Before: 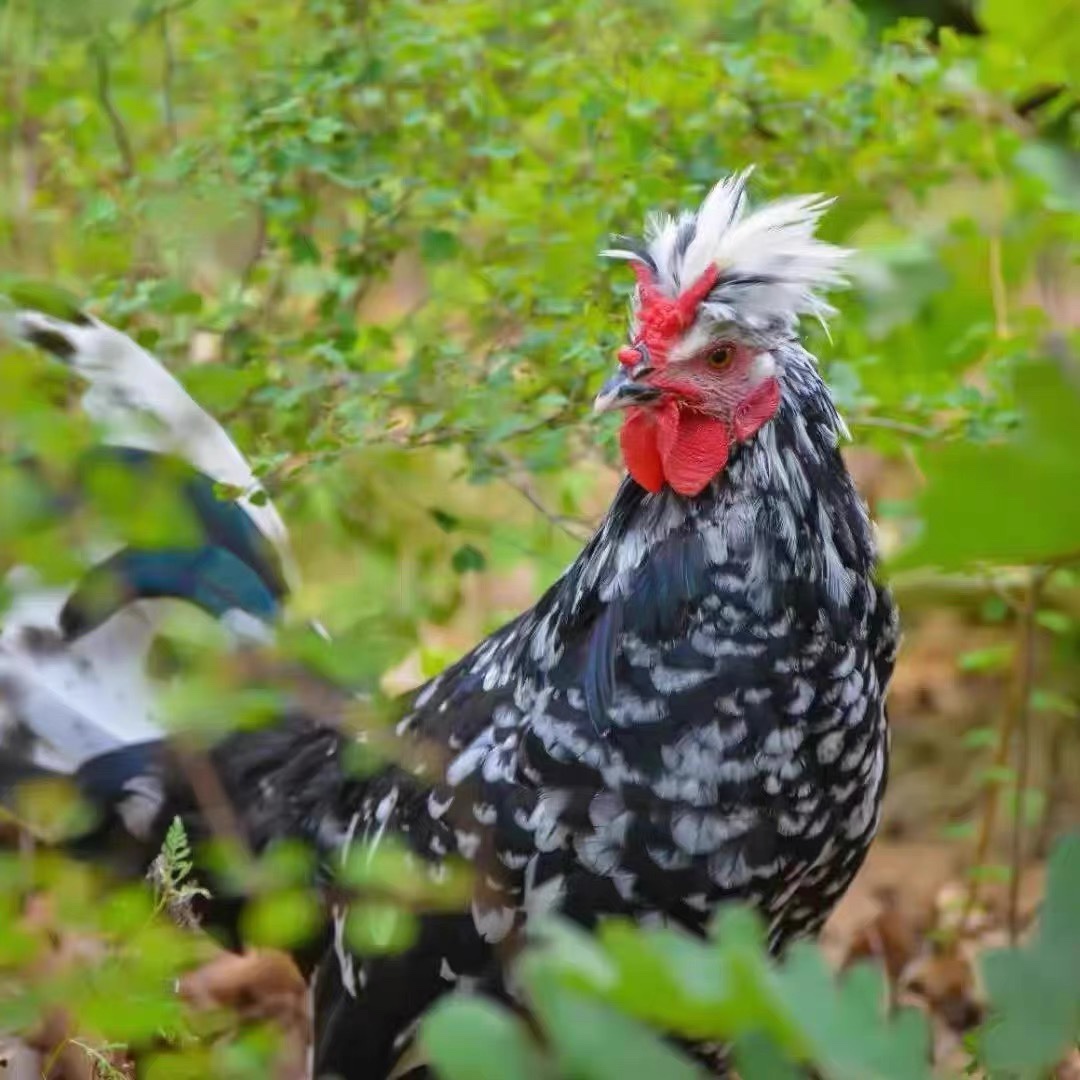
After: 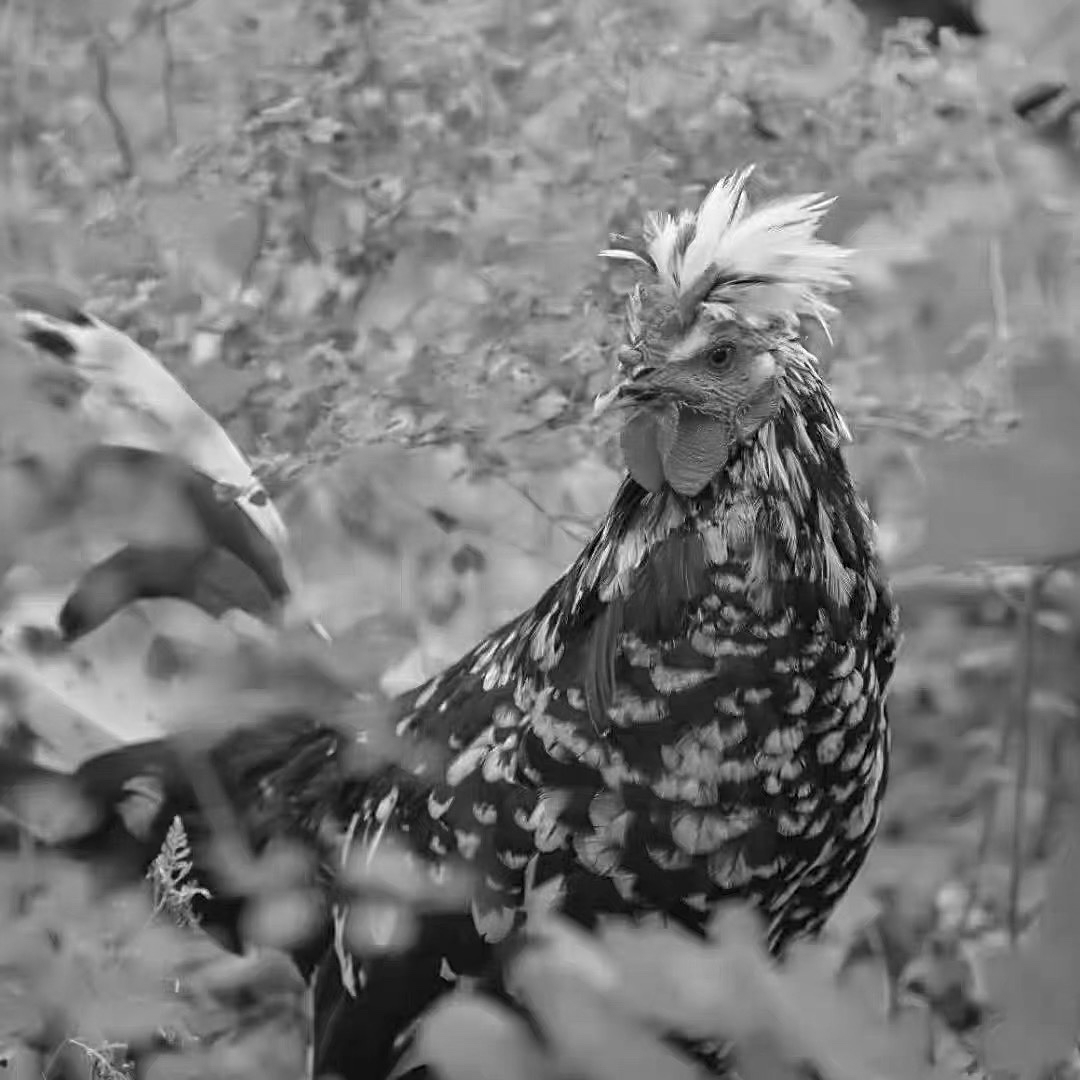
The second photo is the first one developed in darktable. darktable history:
color correction: highlights a* 14.52, highlights b* 4.84
color balance: mode lift, gamma, gain (sRGB), lift [1, 1, 1.022, 1.026]
contrast brightness saturation: brightness -0.02, saturation 0.35
monochrome: a -35.87, b 49.73, size 1.7
sharpen: on, module defaults
